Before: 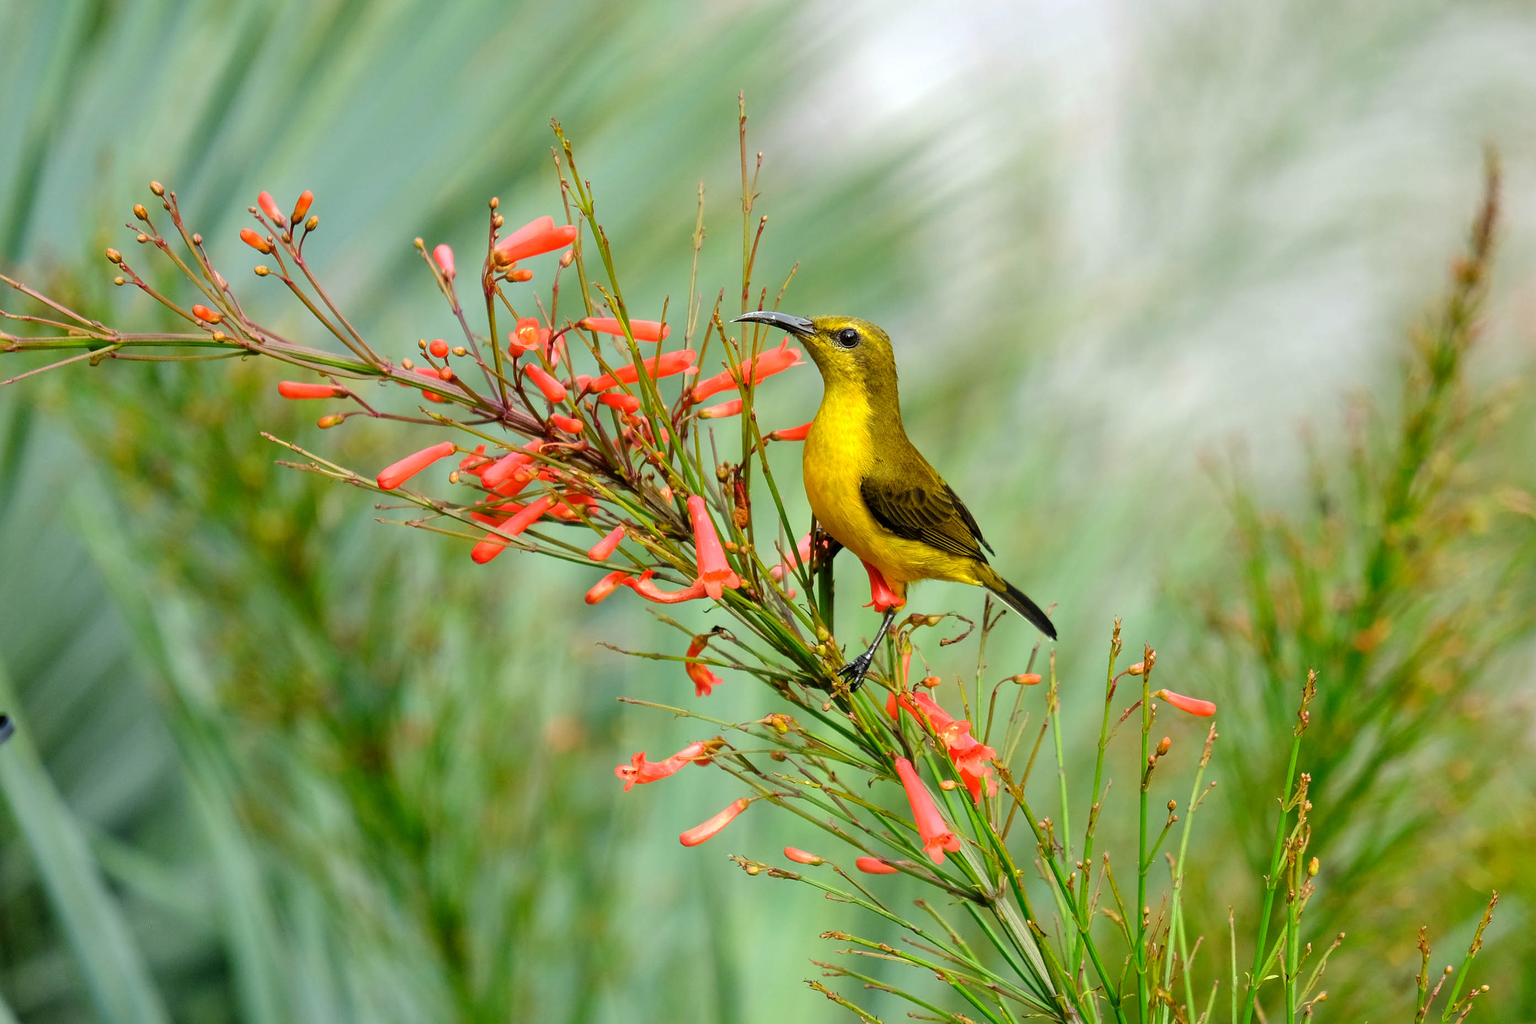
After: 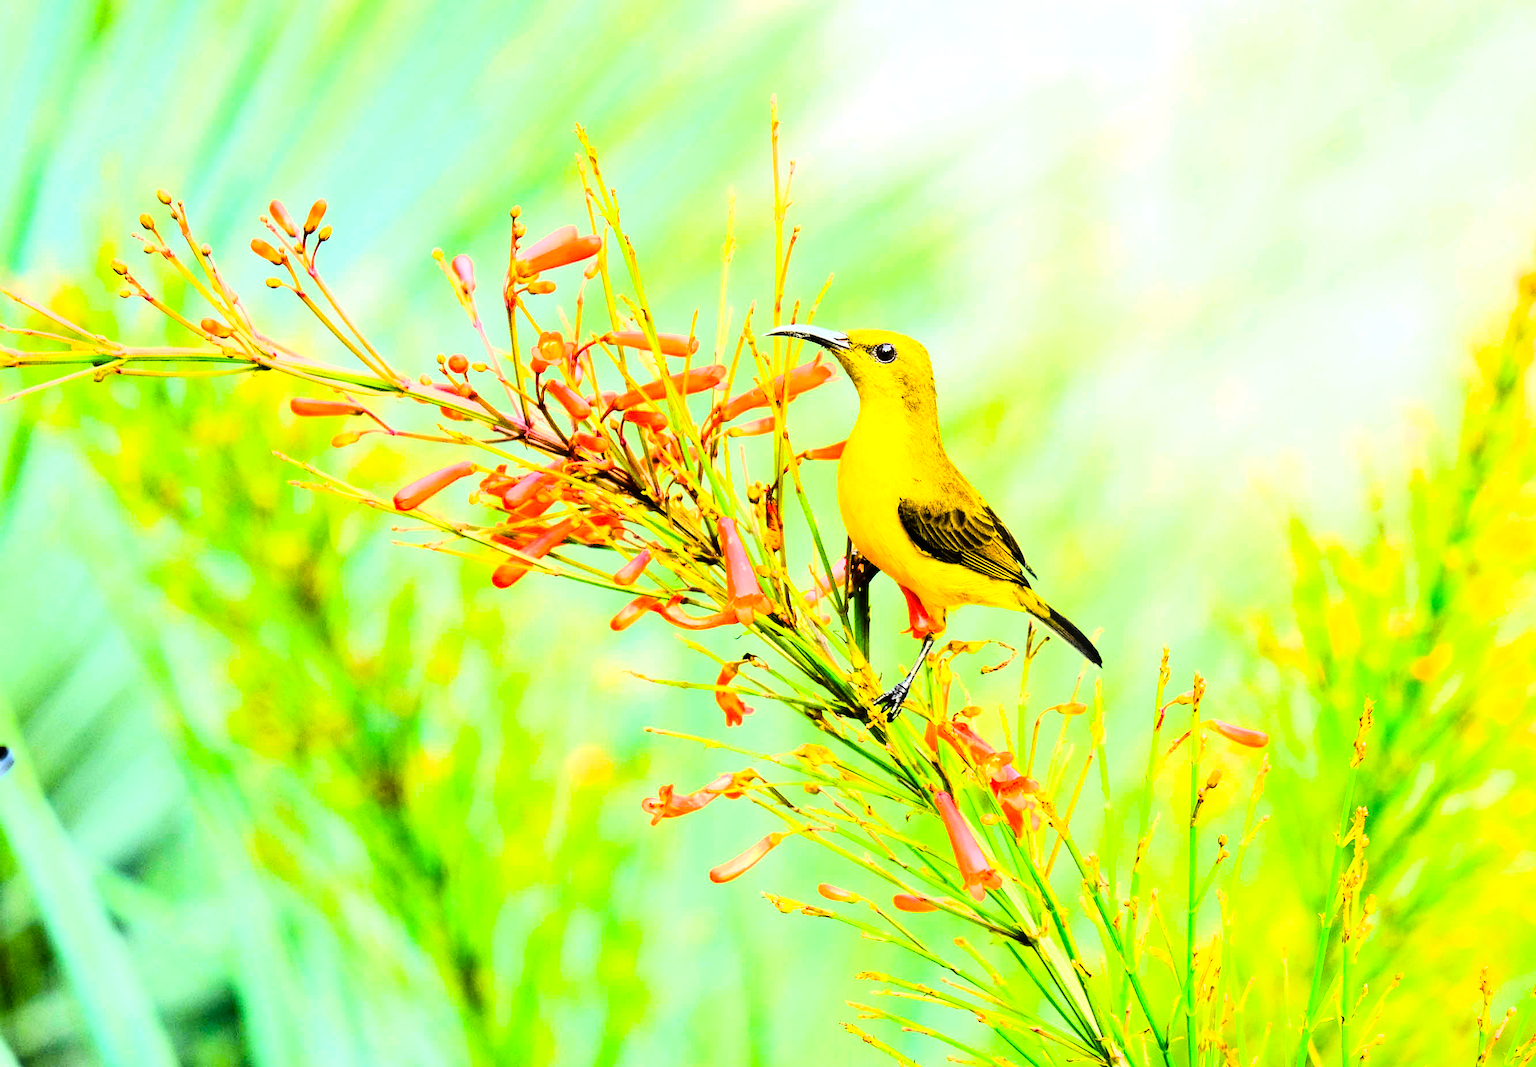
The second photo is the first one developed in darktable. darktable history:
crop: right 4.126%, bottom 0.031%
rgb curve: curves: ch0 [(0, 0) (0.21, 0.15) (0.24, 0.21) (0.5, 0.75) (0.75, 0.96) (0.89, 0.99) (1, 1)]; ch1 [(0, 0.02) (0.21, 0.13) (0.25, 0.2) (0.5, 0.67) (0.75, 0.9) (0.89, 0.97) (1, 1)]; ch2 [(0, 0.02) (0.21, 0.13) (0.25, 0.2) (0.5, 0.67) (0.75, 0.9) (0.89, 0.97) (1, 1)], compensate middle gray true
color balance rgb: linear chroma grading › global chroma 15%, perceptual saturation grading › global saturation 30%
exposure: black level correction 0, exposure 1 EV, compensate highlight preservation false
